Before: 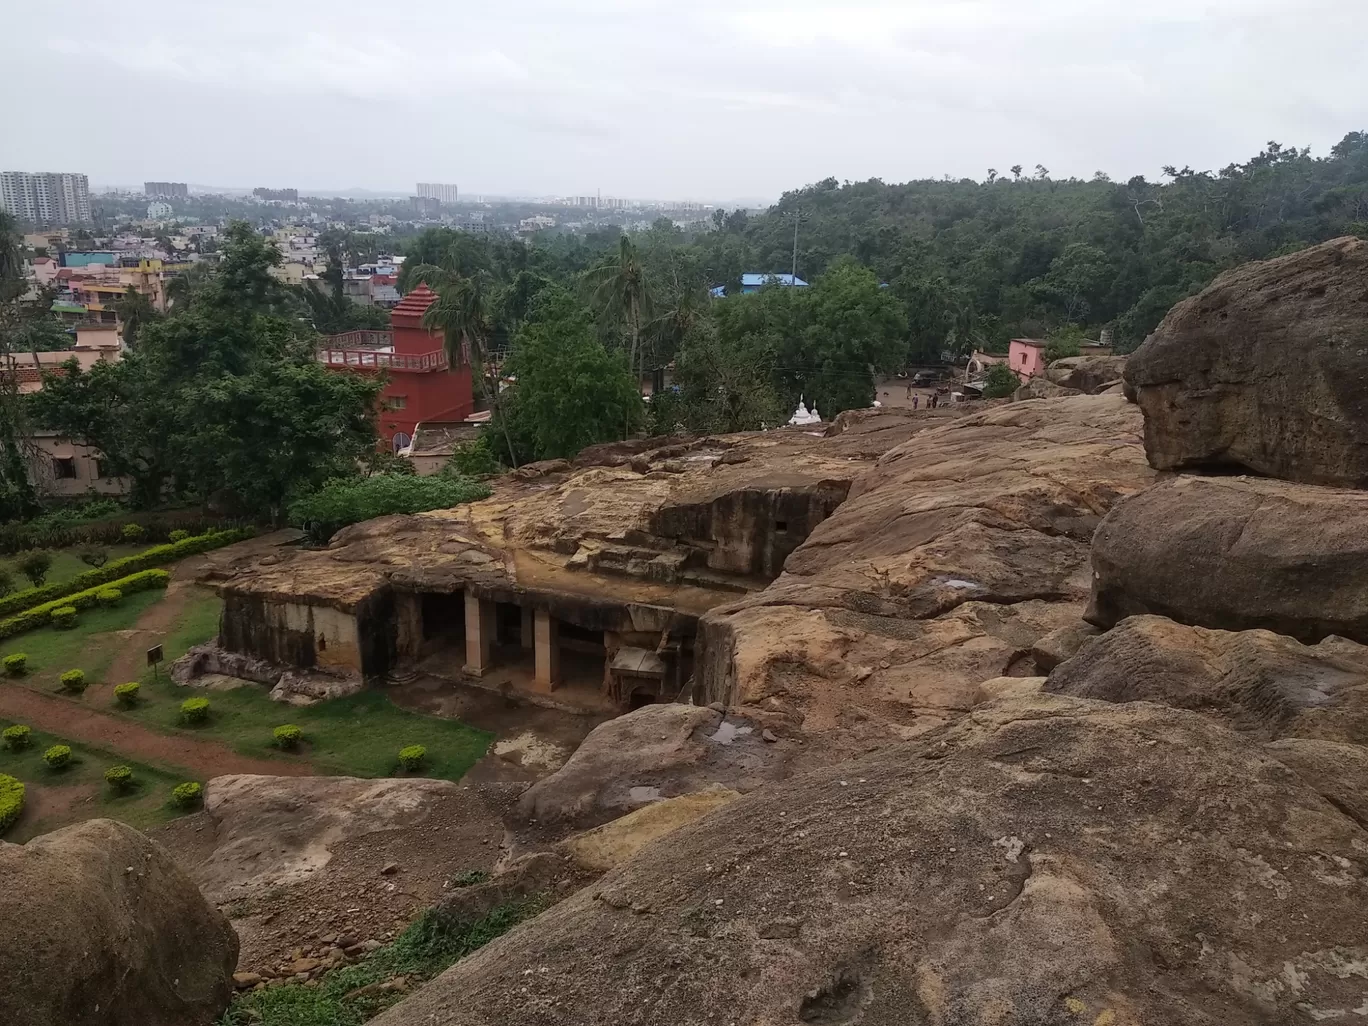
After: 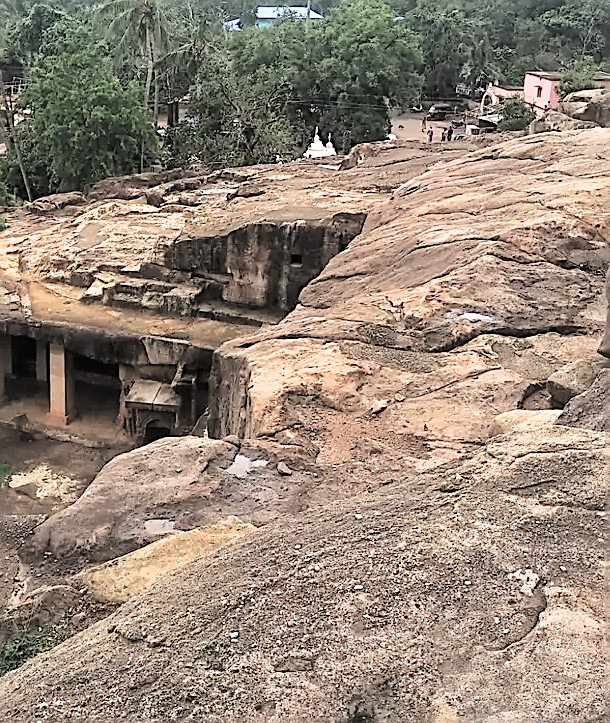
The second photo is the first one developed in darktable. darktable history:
exposure: black level correction -0.024, exposure 1.397 EV, compensate highlight preservation false
crop: left 35.462%, top 26.085%, right 19.91%, bottom 3.363%
filmic rgb: middle gray luminance 13.3%, black relative exposure -1.89 EV, white relative exposure 3.09 EV, threshold 3 EV, target black luminance 0%, hardness 1.79, latitude 58.47%, contrast 1.724, highlights saturation mix 5.03%, shadows ↔ highlights balance -37.23%, enable highlight reconstruction true
sharpen: amount 0.907
